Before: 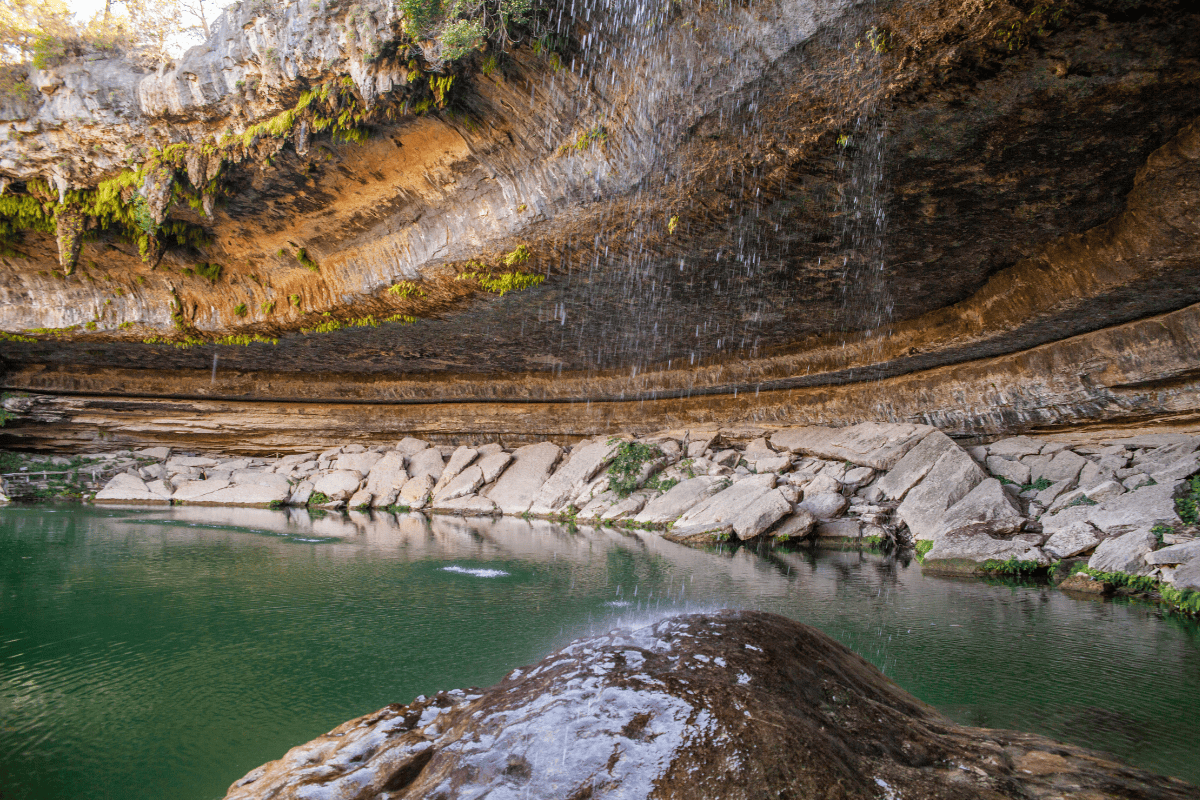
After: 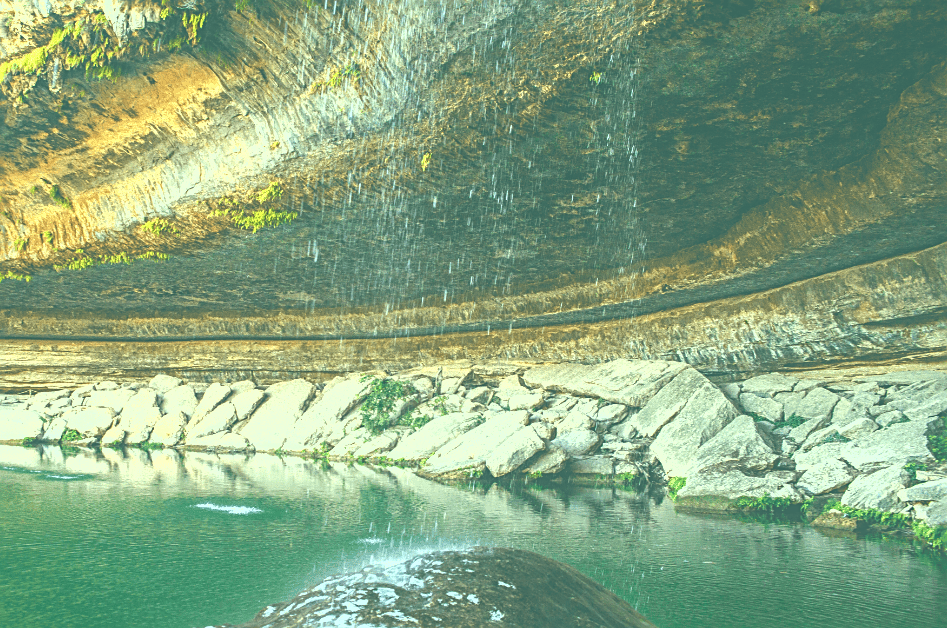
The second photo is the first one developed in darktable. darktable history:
tone equalizer: -8 EV -0.723 EV, -7 EV -0.675 EV, -6 EV -0.598 EV, -5 EV -0.372 EV, -3 EV 0.38 EV, -2 EV 0.6 EV, -1 EV 0.683 EV, +0 EV 0.762 EV
exposure: black level correction -0.086, compensate highlight preservation false
sharpen: on, module defaults
crop and rotate: left 20.615%, top 7.989%, right 0.432%, bottom 13.425%
shadows and highlights: shadows -9.21, white point adjustment 1.39, highlights 11.66
color correction: highlights a* -19.46, highlights b* 9.8, shadows a* -20.82, shadows b* -10.16
local contrast: highlights 100%, shadows 98%, detail 120%, midtone range 0.2
color balance rgb: power › chroma 0.316%, power › hue 22°, highlights gain › luminance 6.523%, highlights gain › chroma 2.548%, highlights gain › hue 92.42°, perceptual saturation grading › global saturation 44.381%, perceptual saturation grading › highlights -50.071%, perceptual saturation grading › shadows 31.076%, global vibrance 20%
